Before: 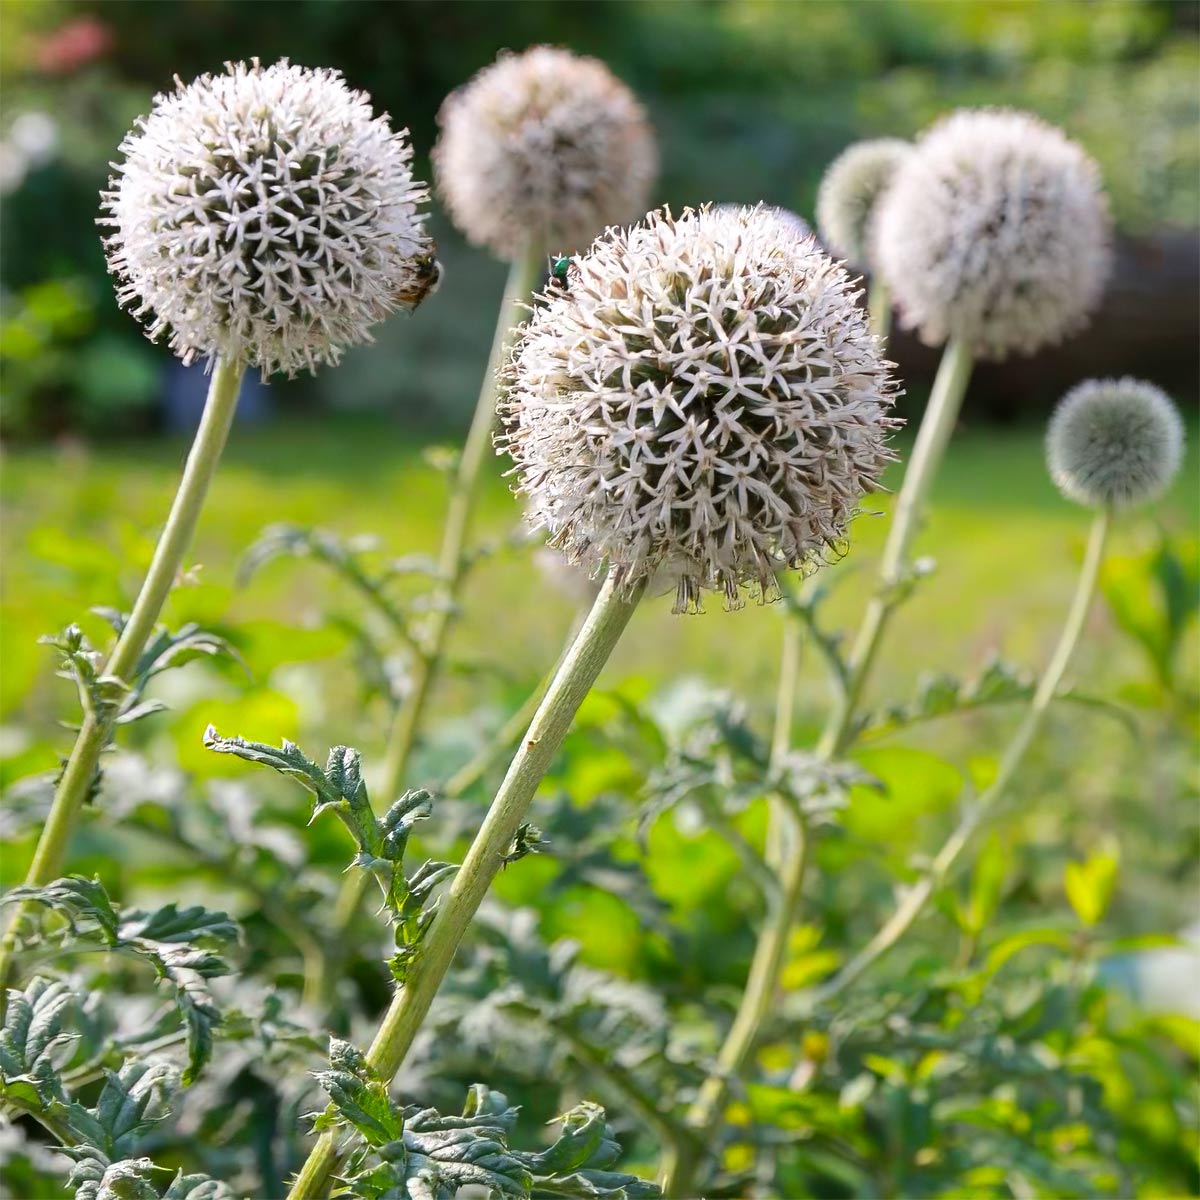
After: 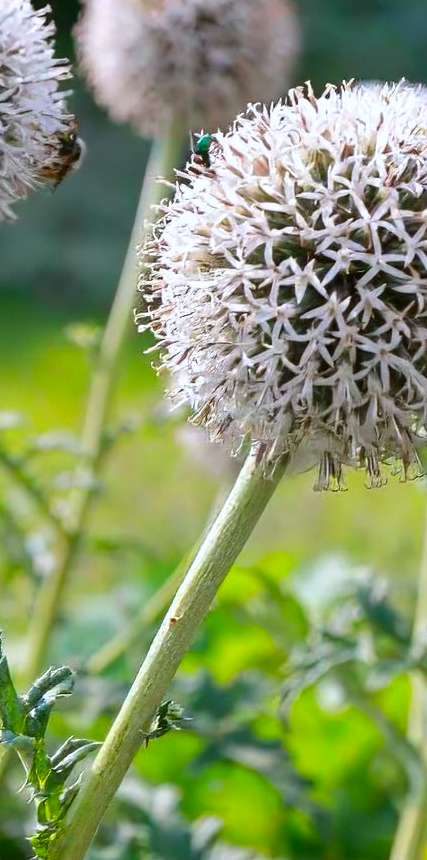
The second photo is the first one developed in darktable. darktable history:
color calibration: output R [0.946, 0.065, -0.013, 0], output G [-0.246, 1.264, -0.017, 0], output B [0.046, -0.098, 1.05, 0], illuminant as shot in camera, x 0.358, y 0.373, temperature 4628.91 K
crop and rotate: left 29.901%, top 10.267%, right 34.472%, bottom 18.023%
